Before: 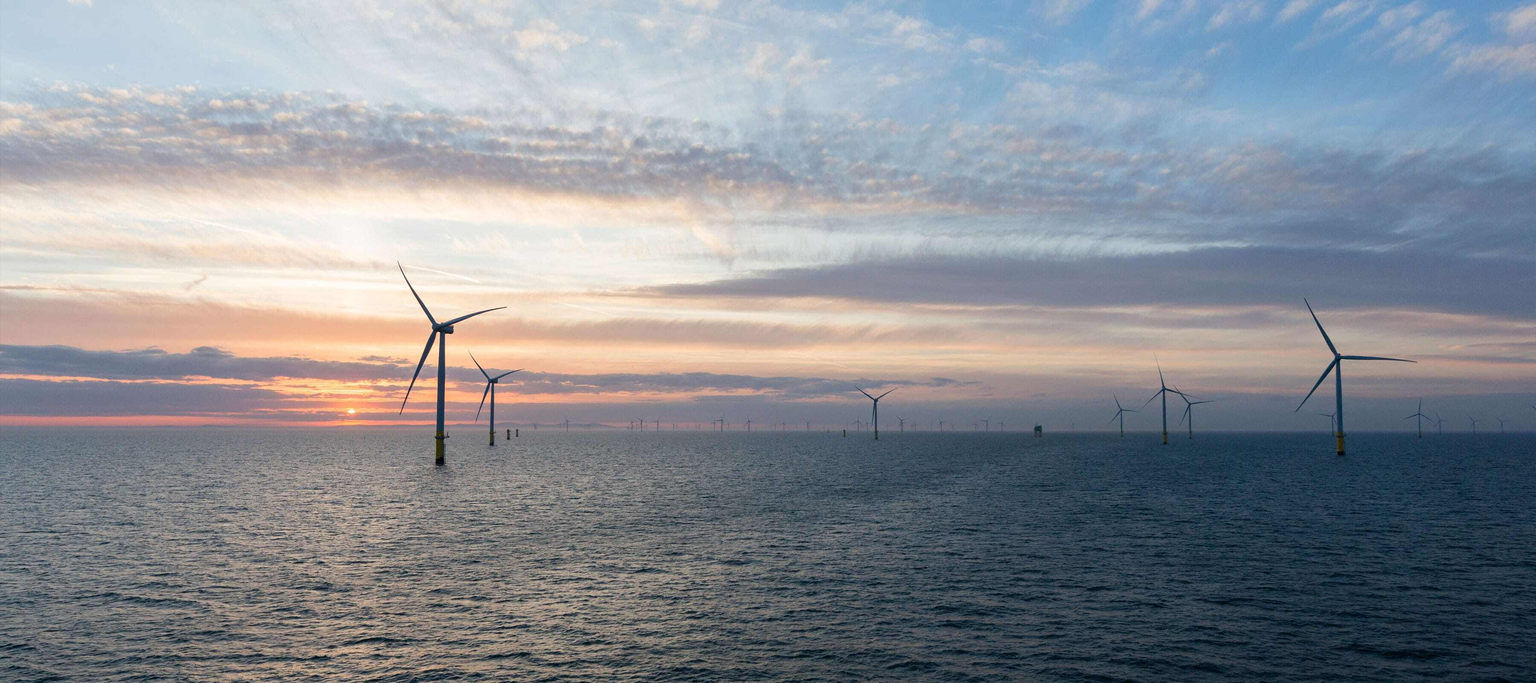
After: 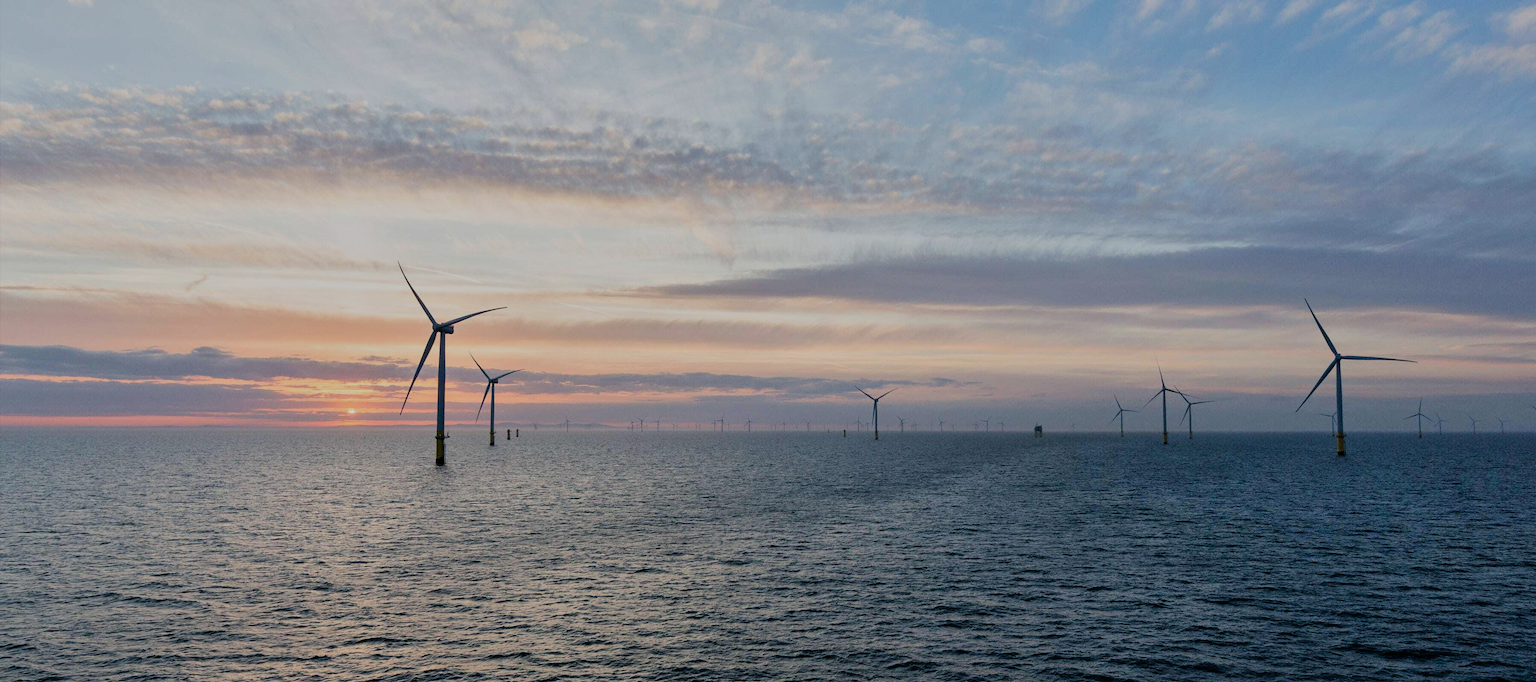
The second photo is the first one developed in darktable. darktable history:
filmic rgb: black relative exposure -7.32 EV, white relative exposure 5.09 EV, hardness 3.2
shadows and highlights: shadows color adjustment 97.66%, soften with gaussian
